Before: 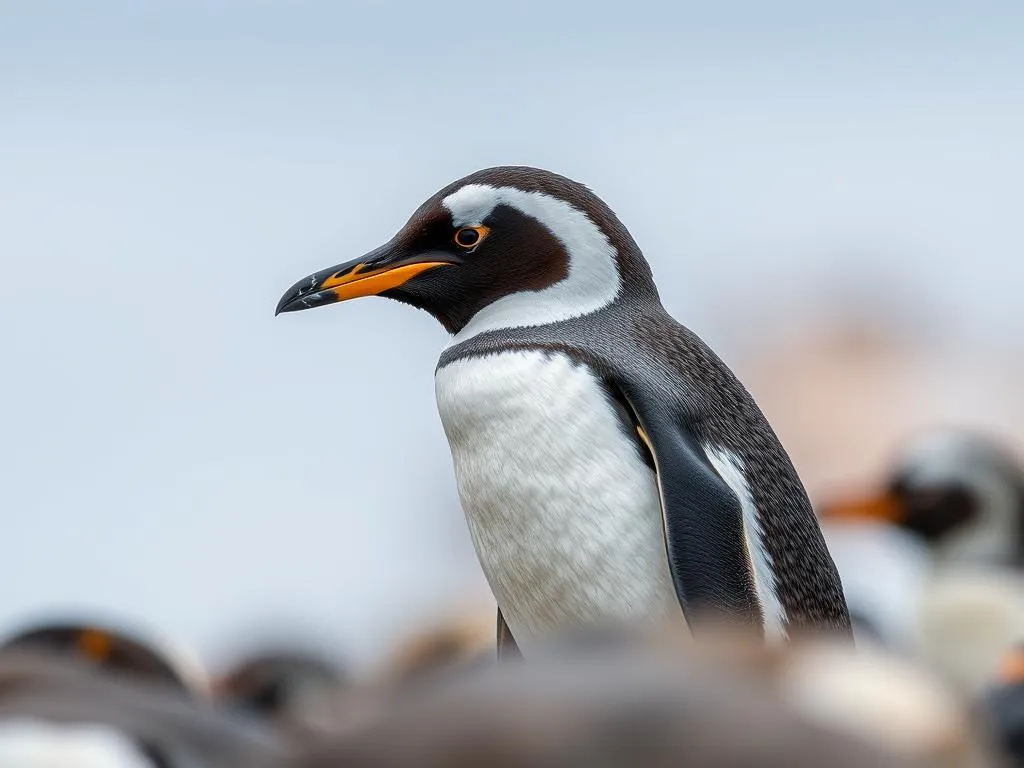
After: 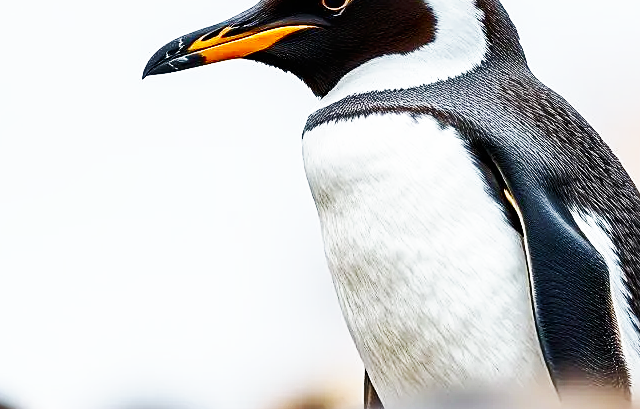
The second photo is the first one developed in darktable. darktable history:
crop: left 13.023%, top 30.942%, right 24.466%, bottom 15.681%
sharpen: on, module defaults
shadows and highlights: radius 265.41, soften with gaussian
base curve: curves: ch0 [(0, 0) (0.007, 0.004) (0.027, 0.03) (0.046, 0.07) (0.207, 0.54) (0.442, 0.872) (0.673, 0.972) (1, 1)], preserve colors none
